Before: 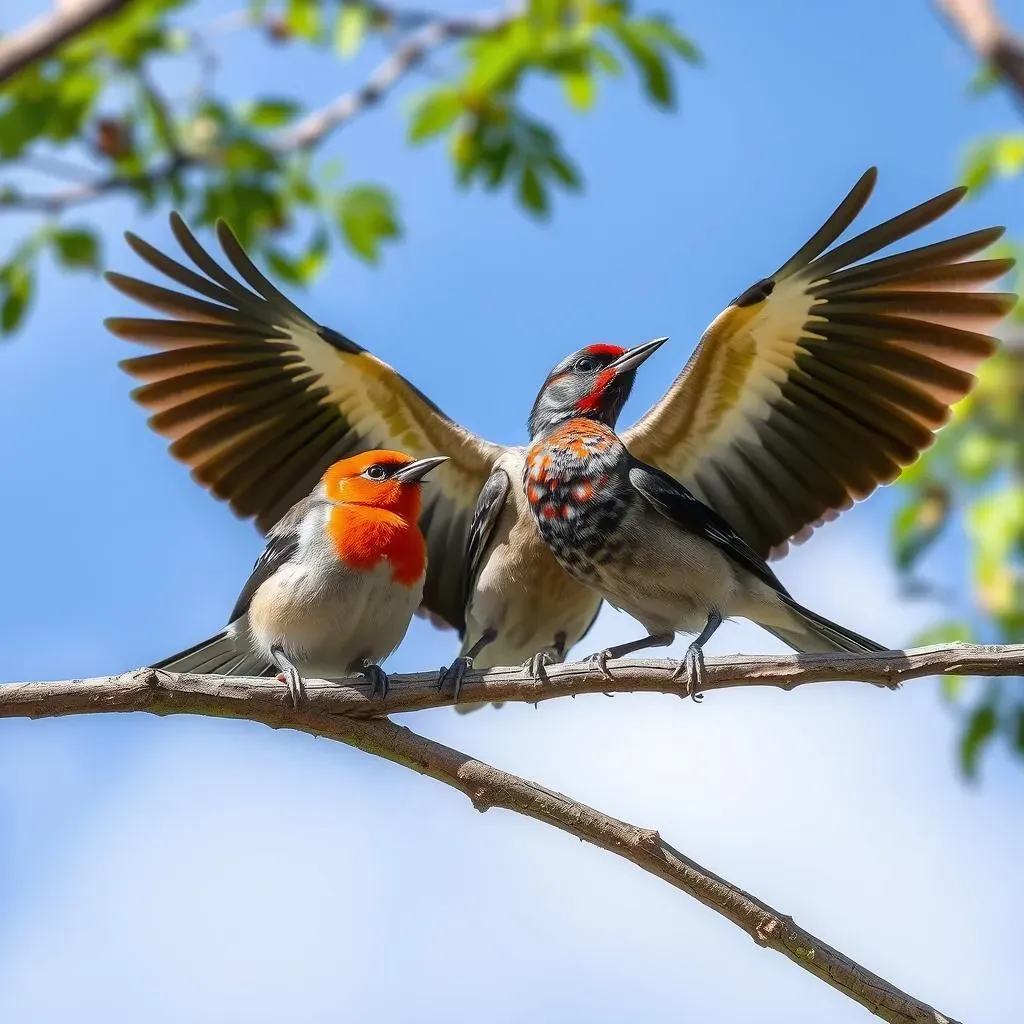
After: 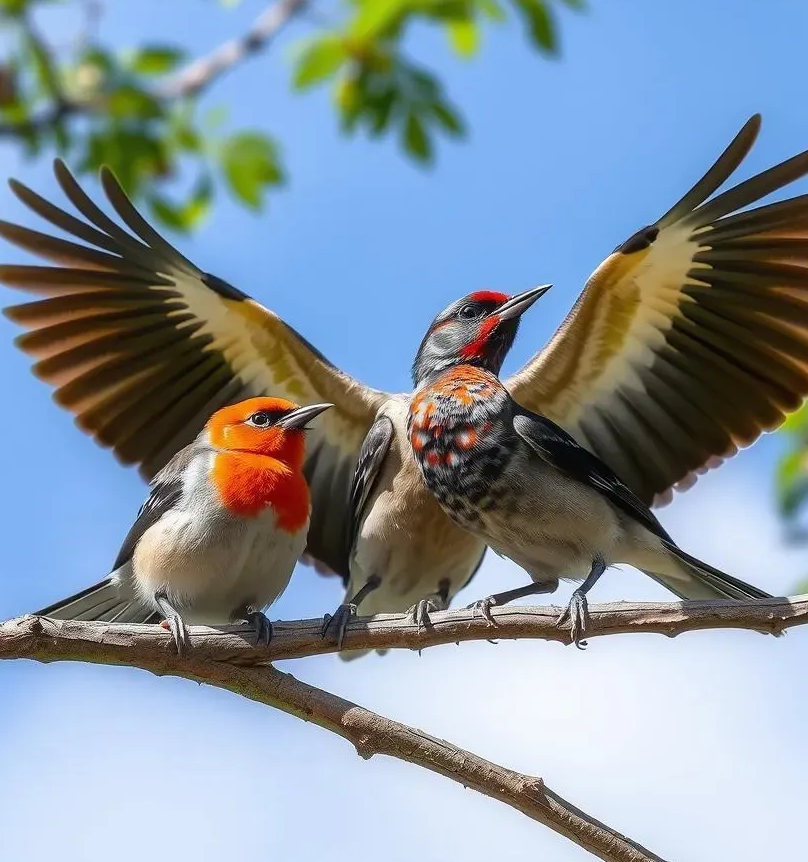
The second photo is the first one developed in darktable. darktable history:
crop: left 11.413%, top 5.268%, right 9.588%, bottom 10.461%
